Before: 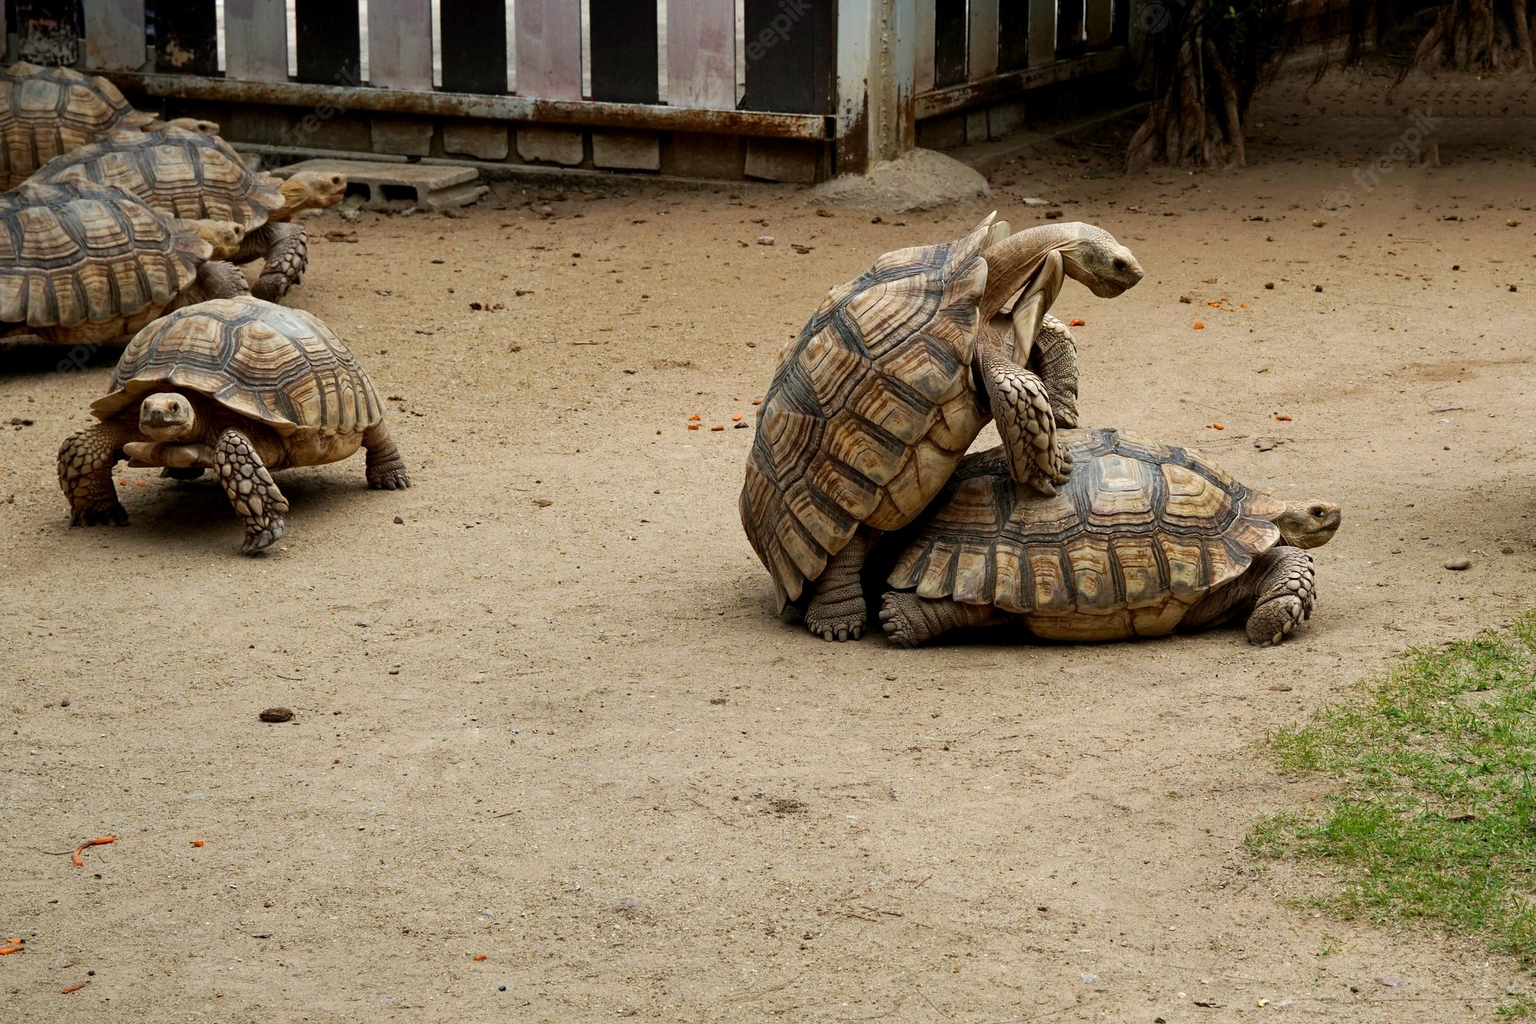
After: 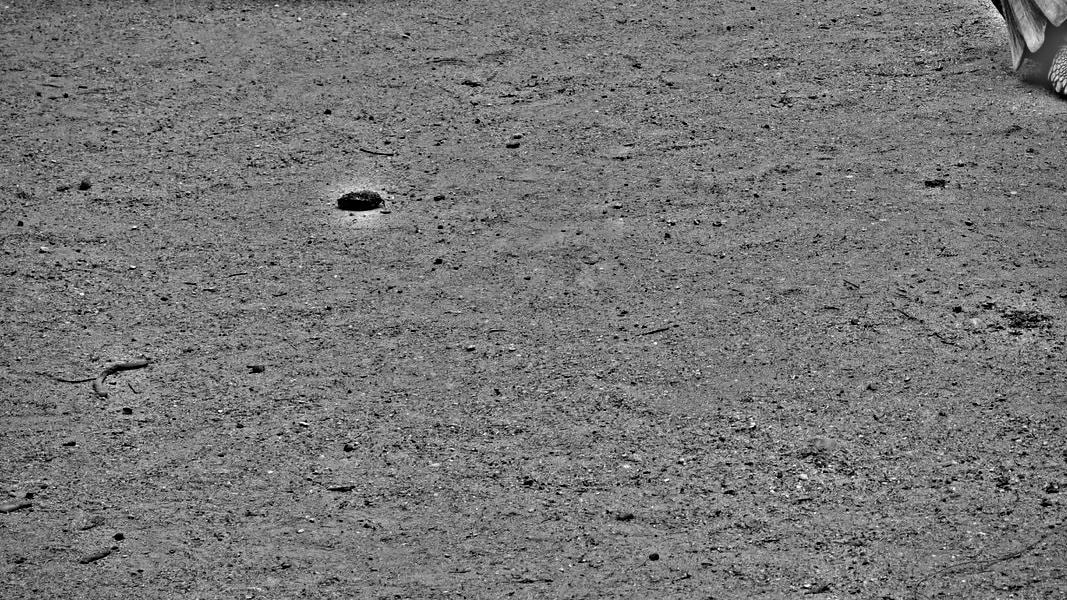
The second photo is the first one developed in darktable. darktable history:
highpass: sharpness 49.79%, contrast boost 49.79%
crop and rotate: top 54.778%, right 46.61%, bottom 0.159%
vignetting: on, module defaults
